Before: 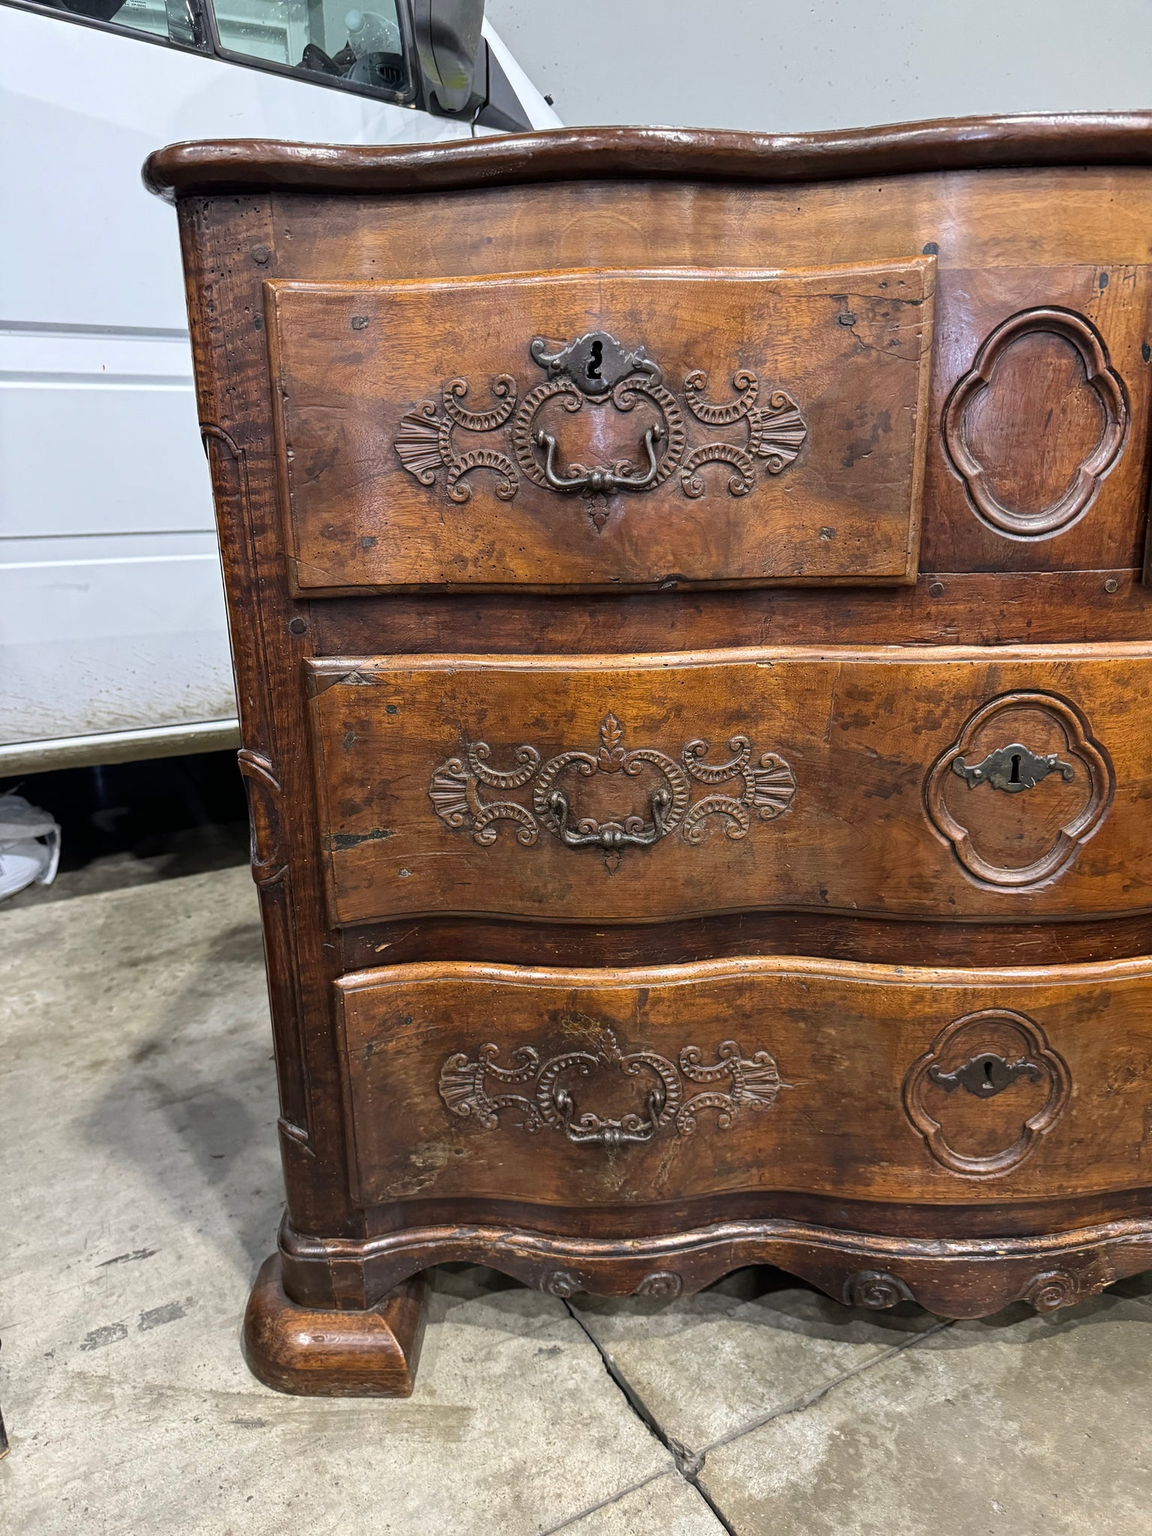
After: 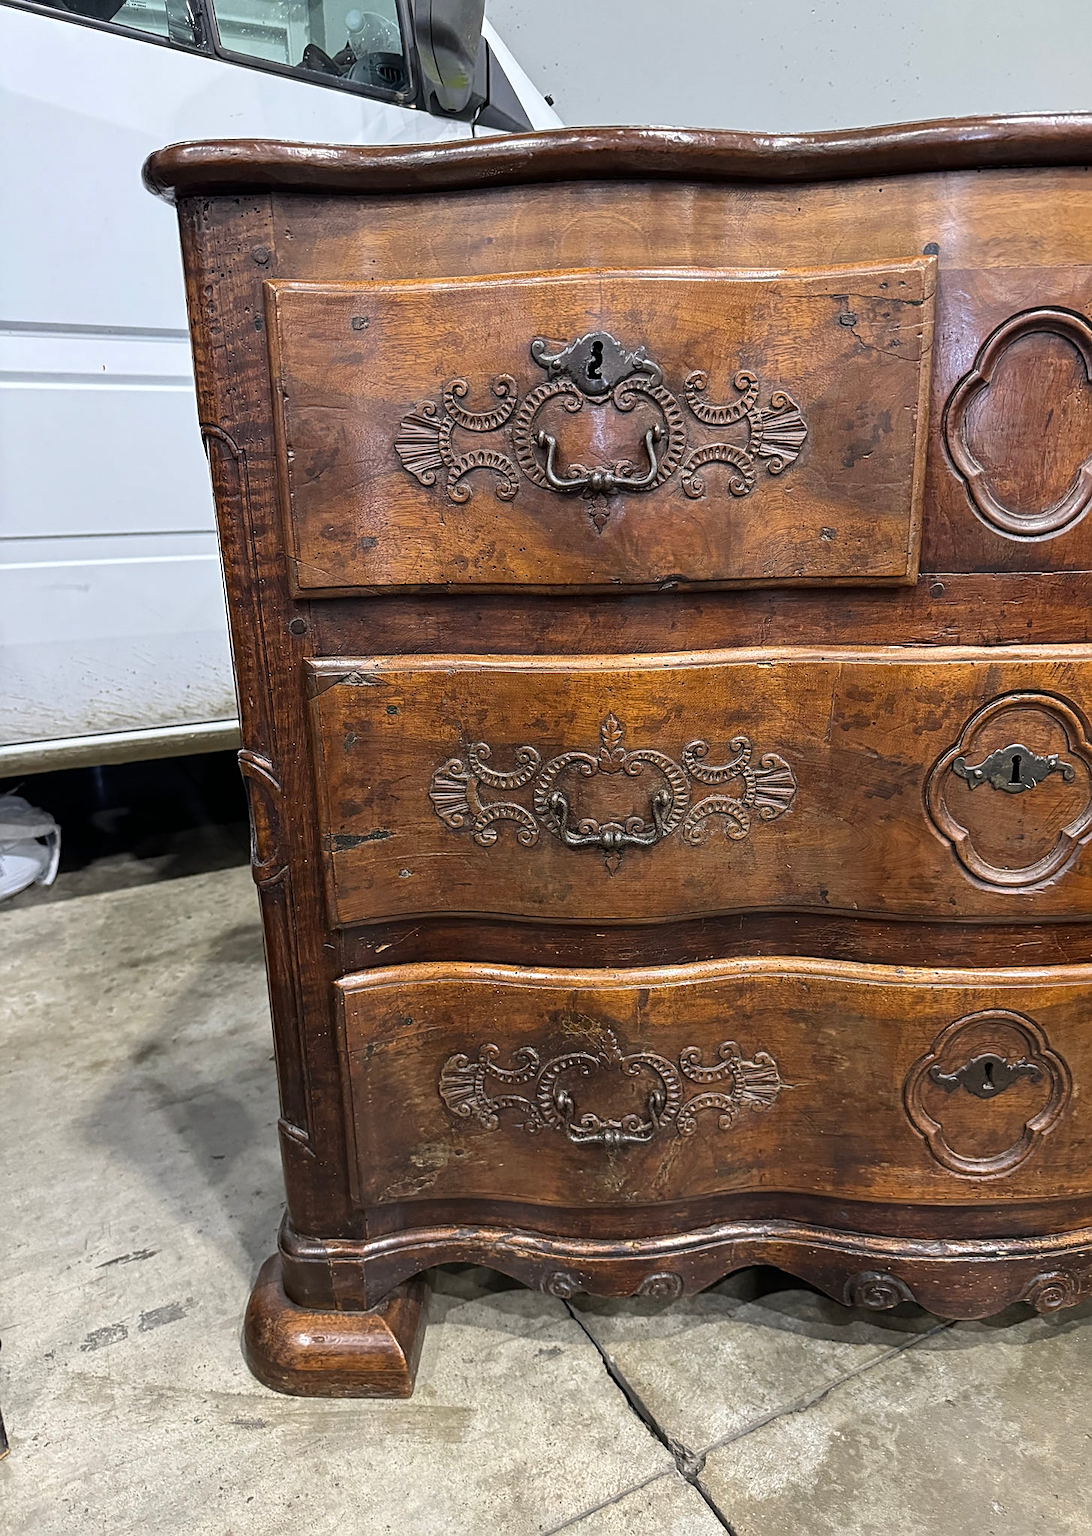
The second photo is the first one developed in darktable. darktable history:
sharpen: on, module defaults
crop and rotate: right 5.167%
